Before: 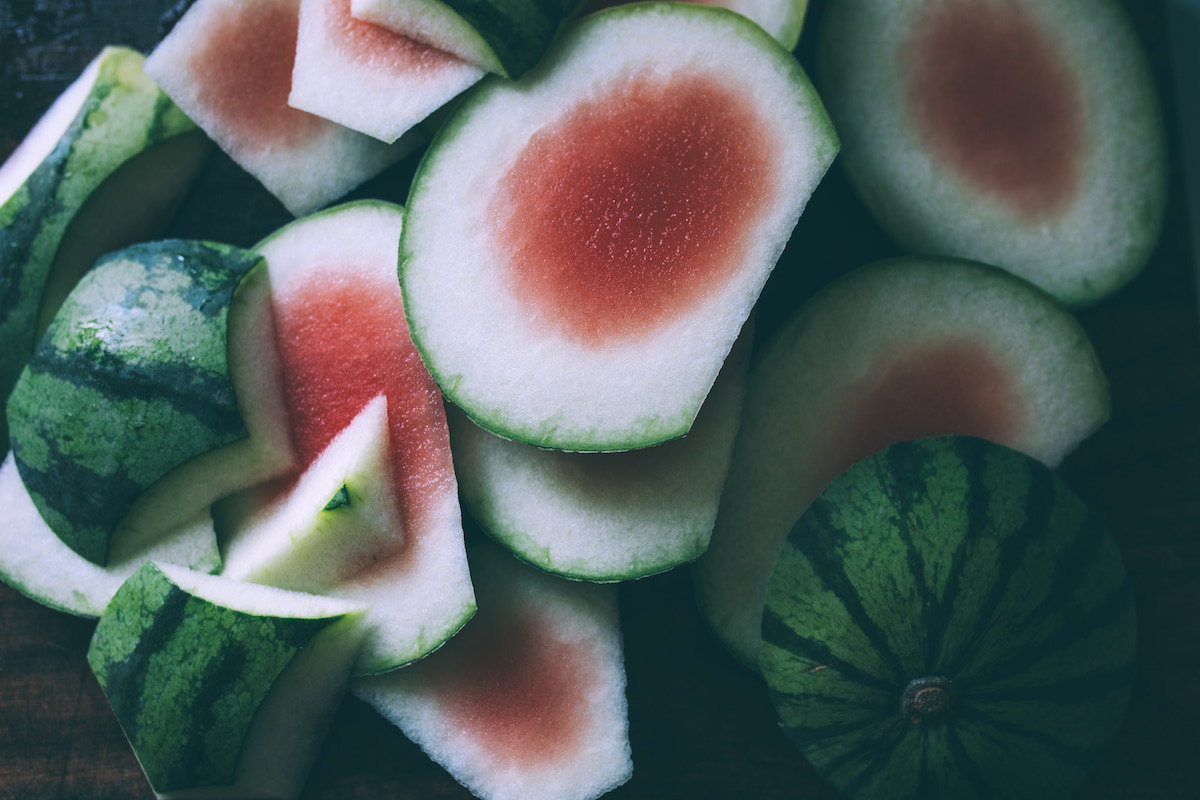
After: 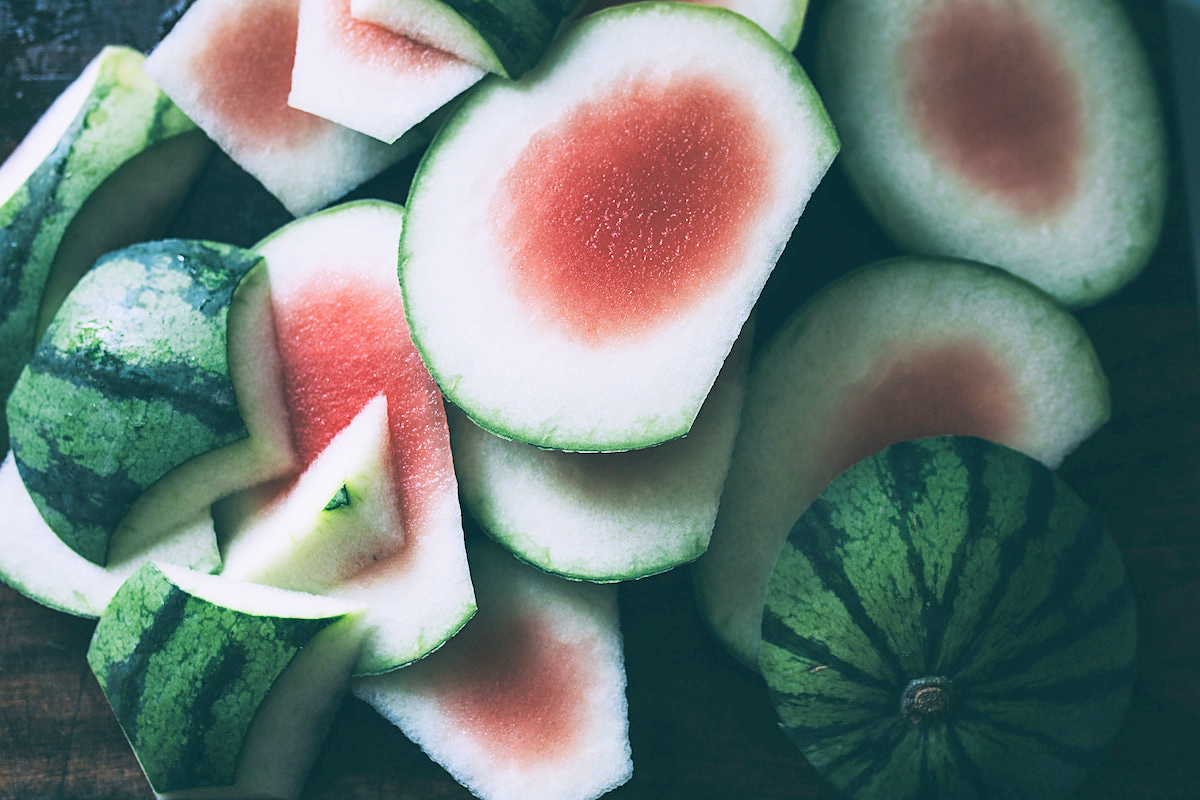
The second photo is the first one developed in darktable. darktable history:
sharpen: radius 1.864, amount 0.398, threshold 1.271
filmic rgb: black relative exposure -7.65 EV, hardness 4.02, contrast 1.1, highlights saturation mix -30%
exposure: black level correction 0.001, exposure 1.116 EV, compensate highlight preservation false
